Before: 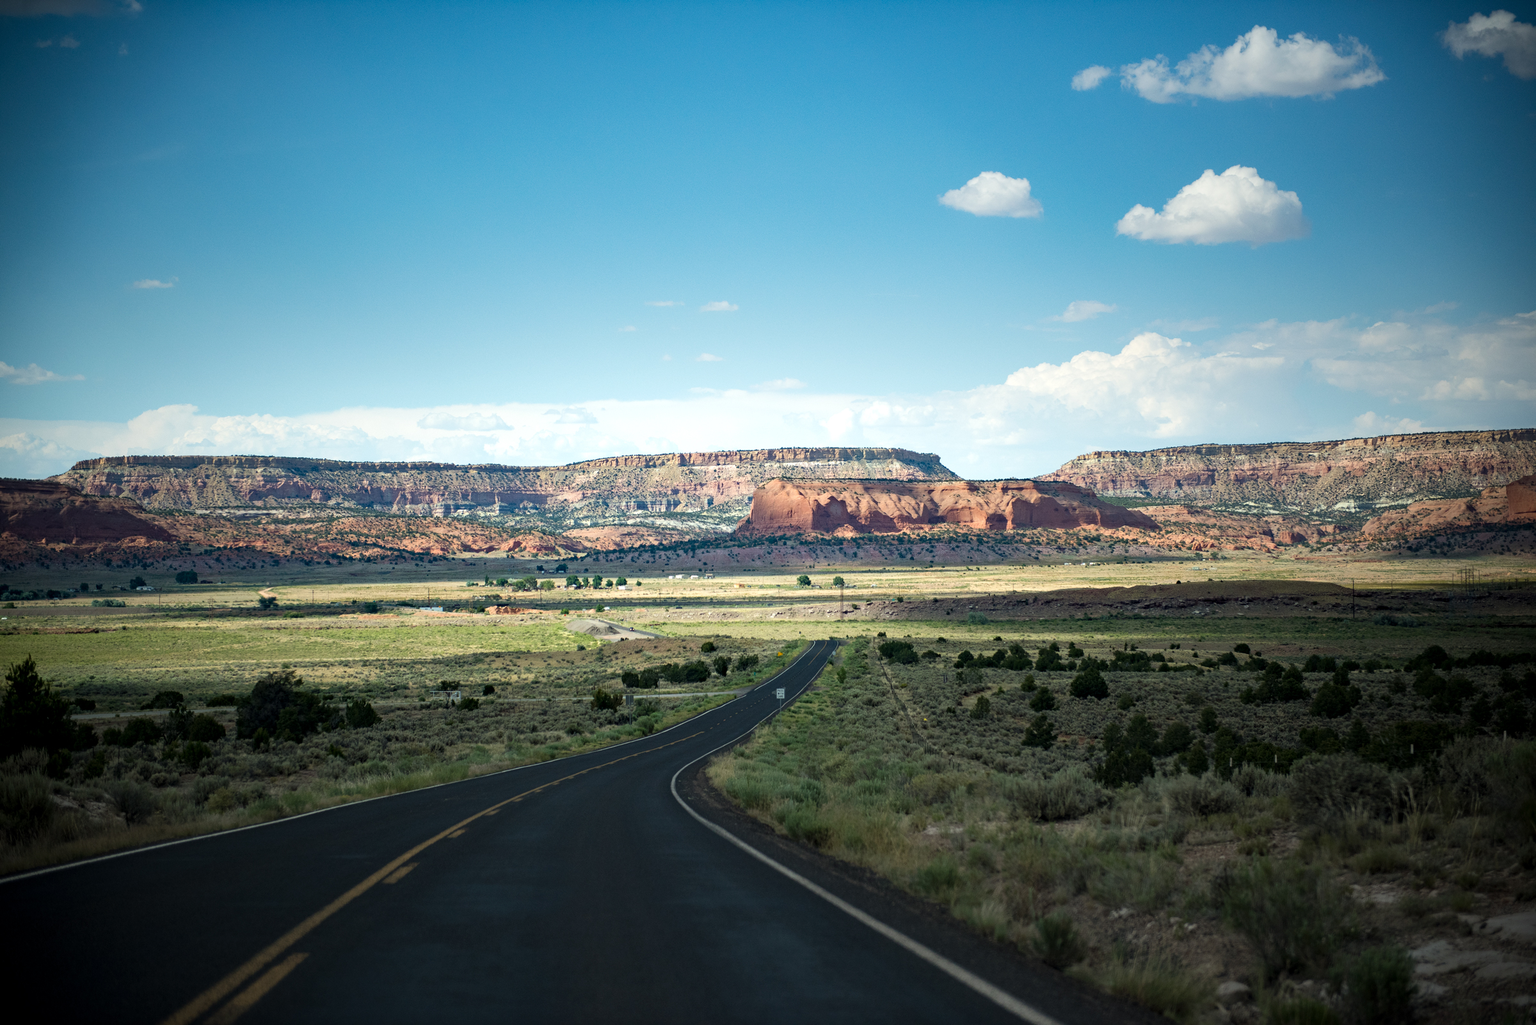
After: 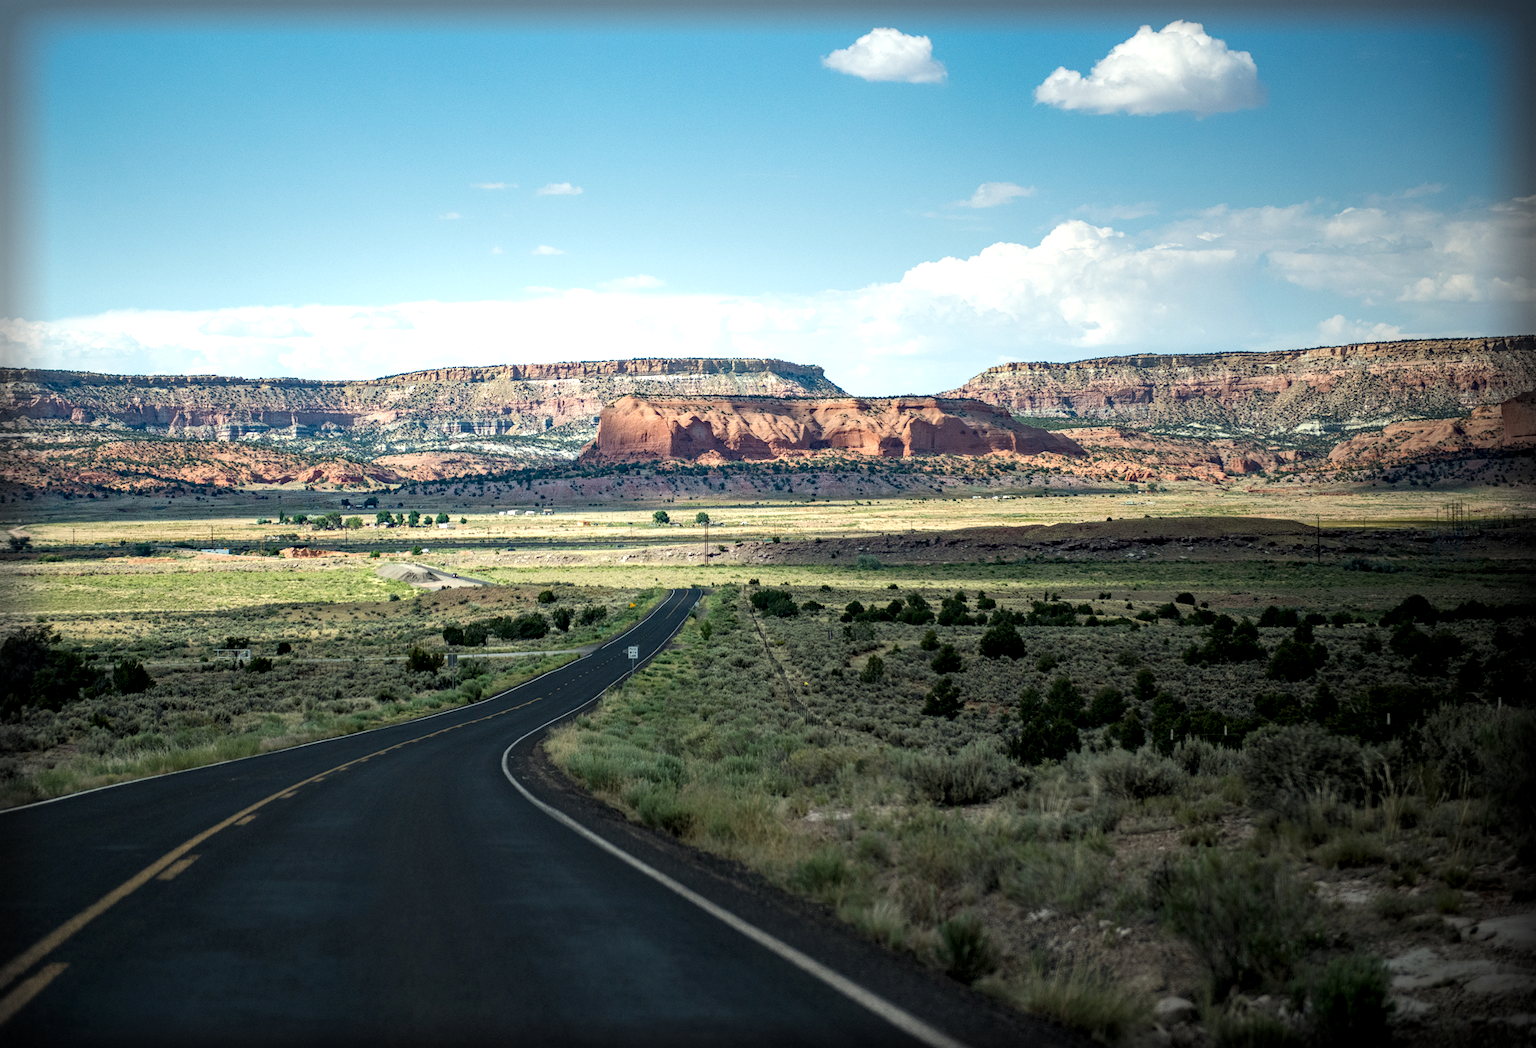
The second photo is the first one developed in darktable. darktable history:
crop: left 16.408%, top 14.526%
local contrast: highlights 31%, detail 135%
exposure: black level correction 0.001, exposure 0.137 EV, compensate highlight preservation false
vignetting: fall-off start 93.09%, fall-off radius 6.19%, automatic ratio true, width/height ratio 1.33, shape 0.052
